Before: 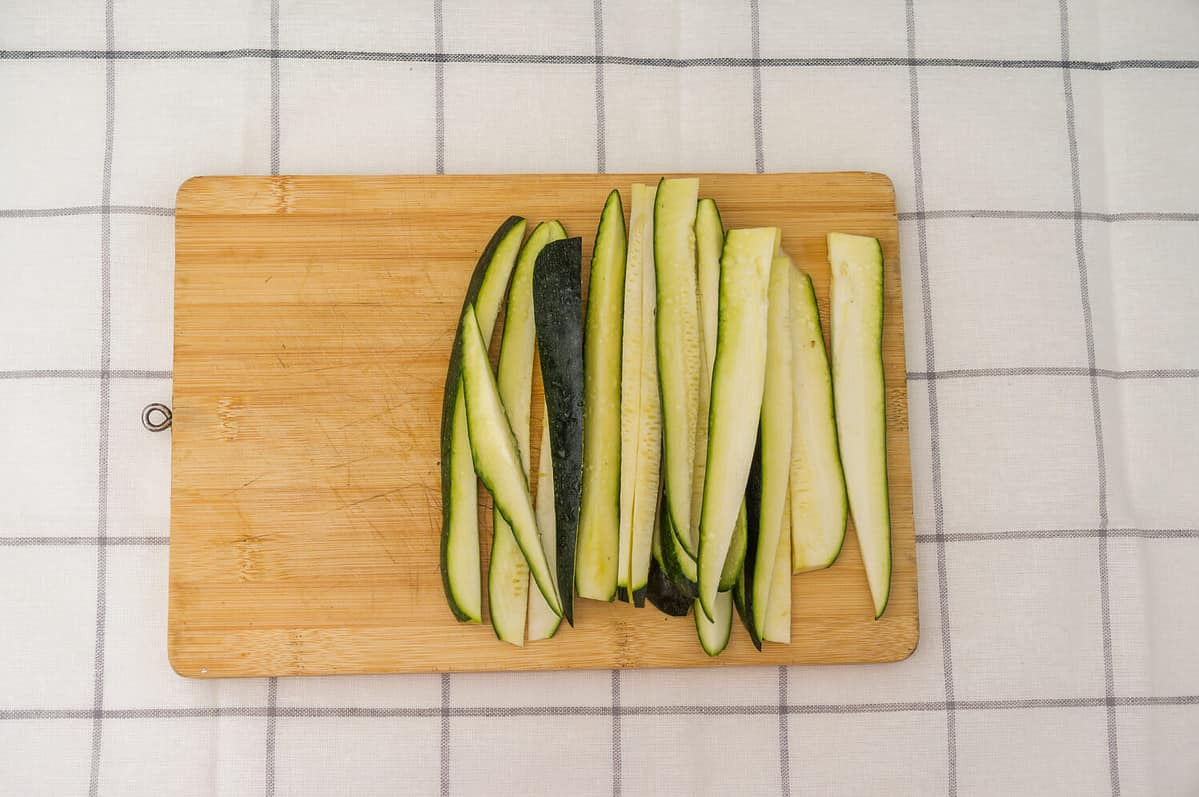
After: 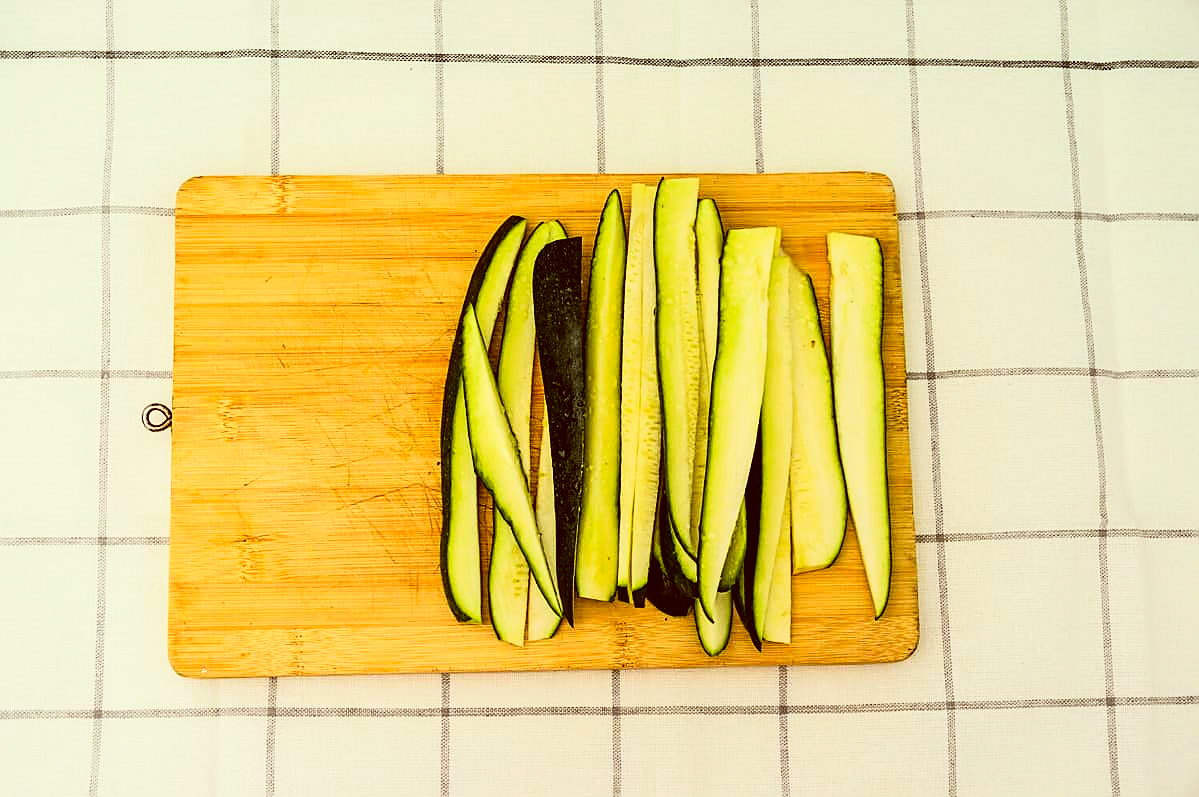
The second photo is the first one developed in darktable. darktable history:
tone curve: curves: ch0 [(0, 0.005) (0.103, 0.097) (0.18, 0.22) (0.378, 0.482) (0.504, 0.631) (0.663, 0.801) (0.834, 0.914) (1, 0.971)]; ch1 [(0, 0) (0.172, 0.123) (0.324, 0.253) (0.396, 0.388) (0.478, 0.461) (0.499, 0.498) (0.522, 0.528) (0.604, 0.692) (0.704, 0.818) (1, 1)]; ch2 [(0, 0) (0.411, 0.424) (0.496, 0.5) (0.515, 0.519) (0.555, 0.585) (0.628, 0.703) (1, 1)], color space Lab, independent channels, preserve colors none
color correction: highlights a* -6.24, highlights b* 9.27, shadows a* 10.01, shadows b* 23.56
exposure: black level correction 0.009, exposure -0.645 EV, compensate exposure bias true, compensate highlight preservation false
tone equalizer: -8 EV -1.07 EV, -7 EV -0.99 EV, -6 EV -0.893 EV, -5 EV -0.539 EV, -3 EV 0.603 EV, -2 EV 0.867 EV, -1 EV 0.985 EV, +0 EV 1.07 EV, edges refinement/feathering 500, mask exposure compensation -1.57 EV, preserve details no
sharpen: on, module defaults
